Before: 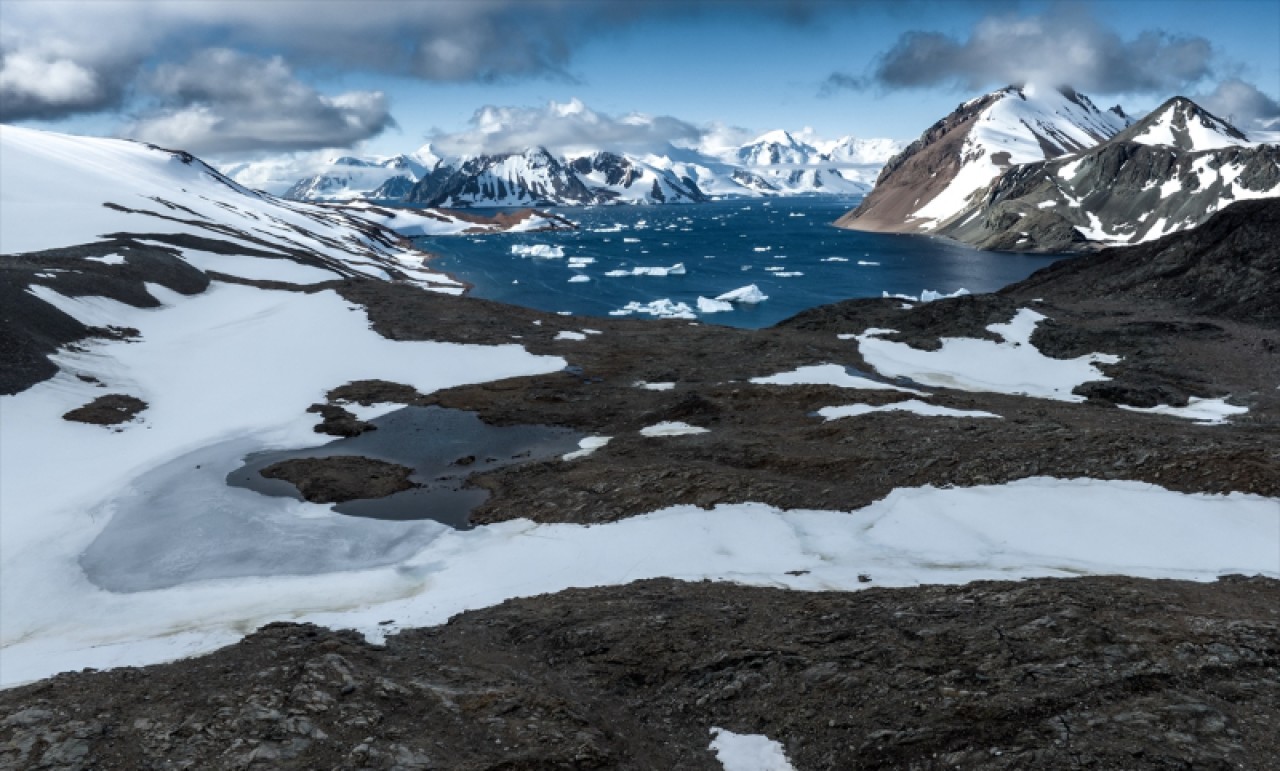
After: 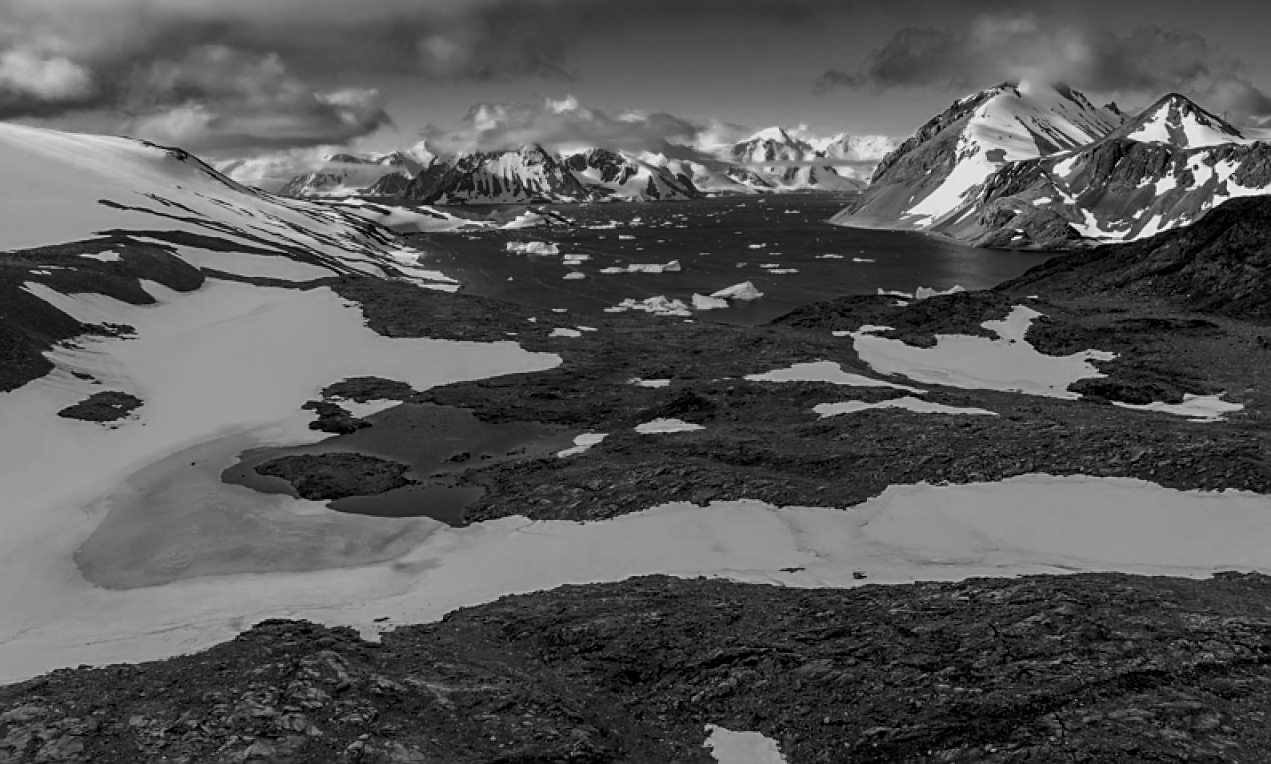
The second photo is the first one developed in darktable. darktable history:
crop: left 0.434%, top 0.485%, right 0.244%, bottom 0.386%
color zones: curves: ch0 [(0.002, 0.429) (0.121, 0.212) (0.198, 0.113) (0.276, 0.344) (0.331, 0.541) (0.41, 0.56) (0.482, 0.289) (0.619, 0.227) (0.721, 0.18) (0.821, 0.435) (0.928, 0.555) (1, 0.587)]; ch1 [(0, 0) (0.143, 0) (0.286, 0) (0.429, 0) (0.571, 0) (0.714, 0) (0.857, 0)]
color balance rgb: perceptual saturation grading › global saturation 25%, perceptual brilliance grading › mid-tones 10%, perceptual brilliance grading › shadows 15%, global vibrance 20%
exposure: exposure -0.492 EV, compensate highlight preservation false
sharpen: on, module defaults
local contrast: highlights 100%, shadows 100%, detail 120%, midtone range 0.2
